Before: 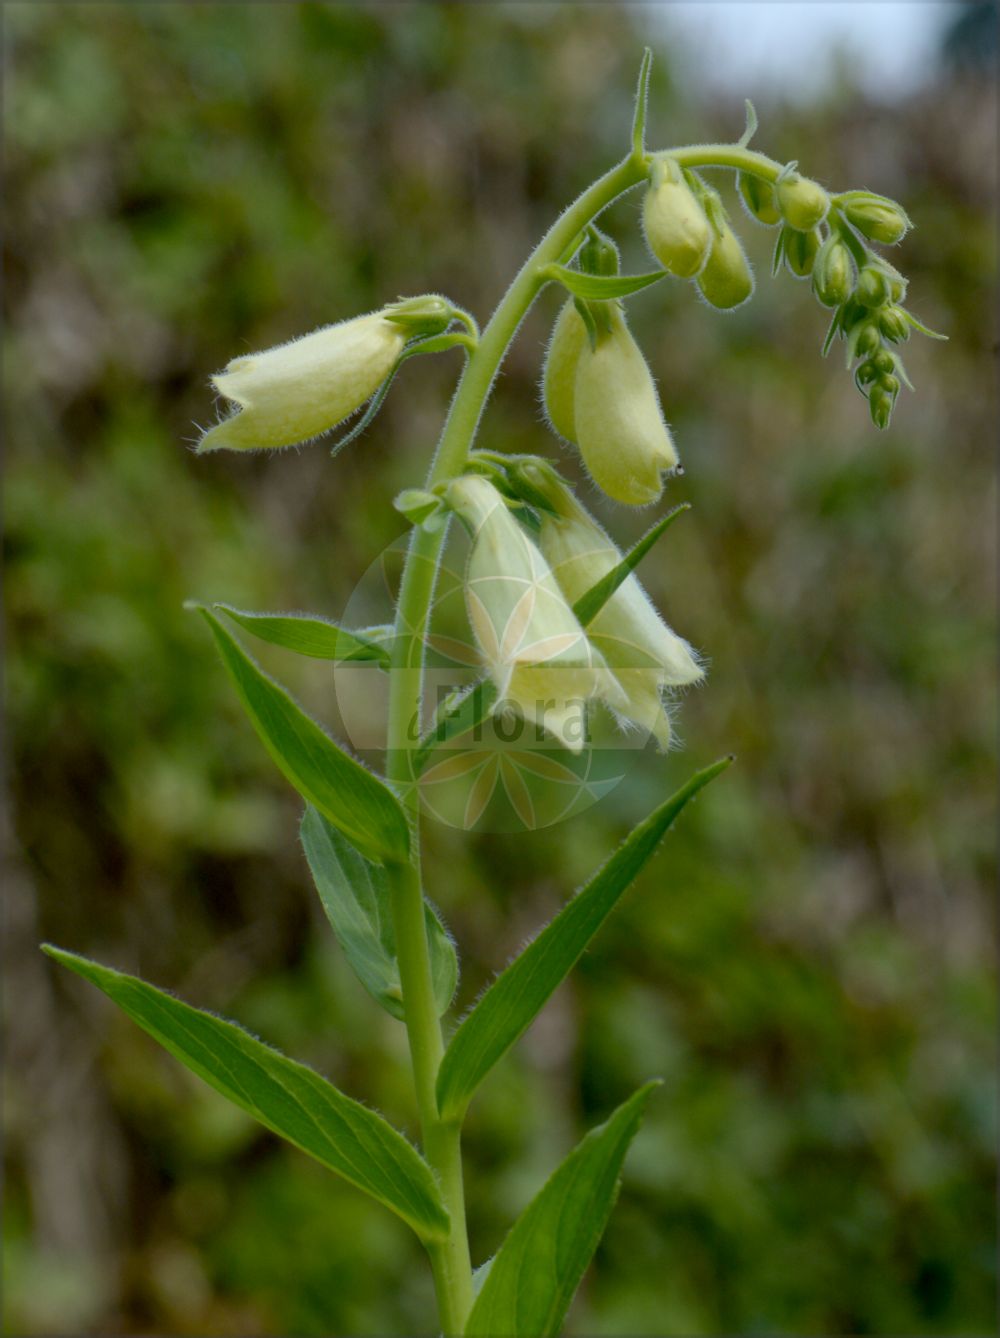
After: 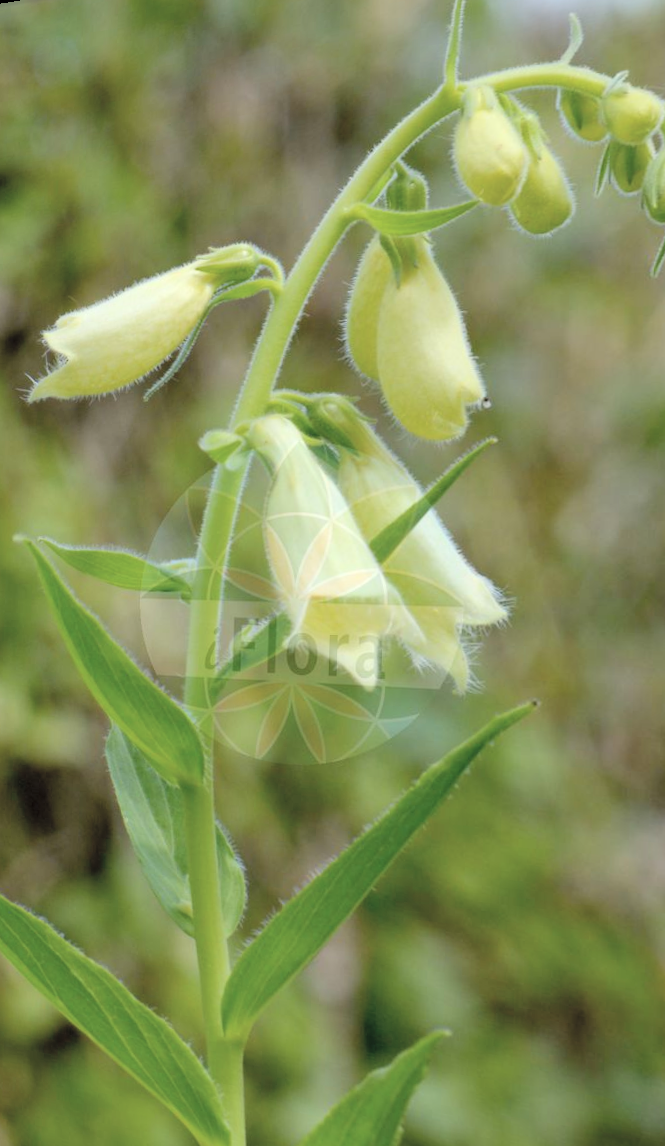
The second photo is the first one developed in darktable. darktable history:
crop and rotate: left 12.648%, right 20.685%
global tonemap: drago (0.7, 100)
rotate and perspective: rotation 1.69°, lens shift (vertical) -0.023, lens shift (horizontal) -0.291, crop left 0.025, crop right 0.988, crop top 0.092, crop bottom 0.842
